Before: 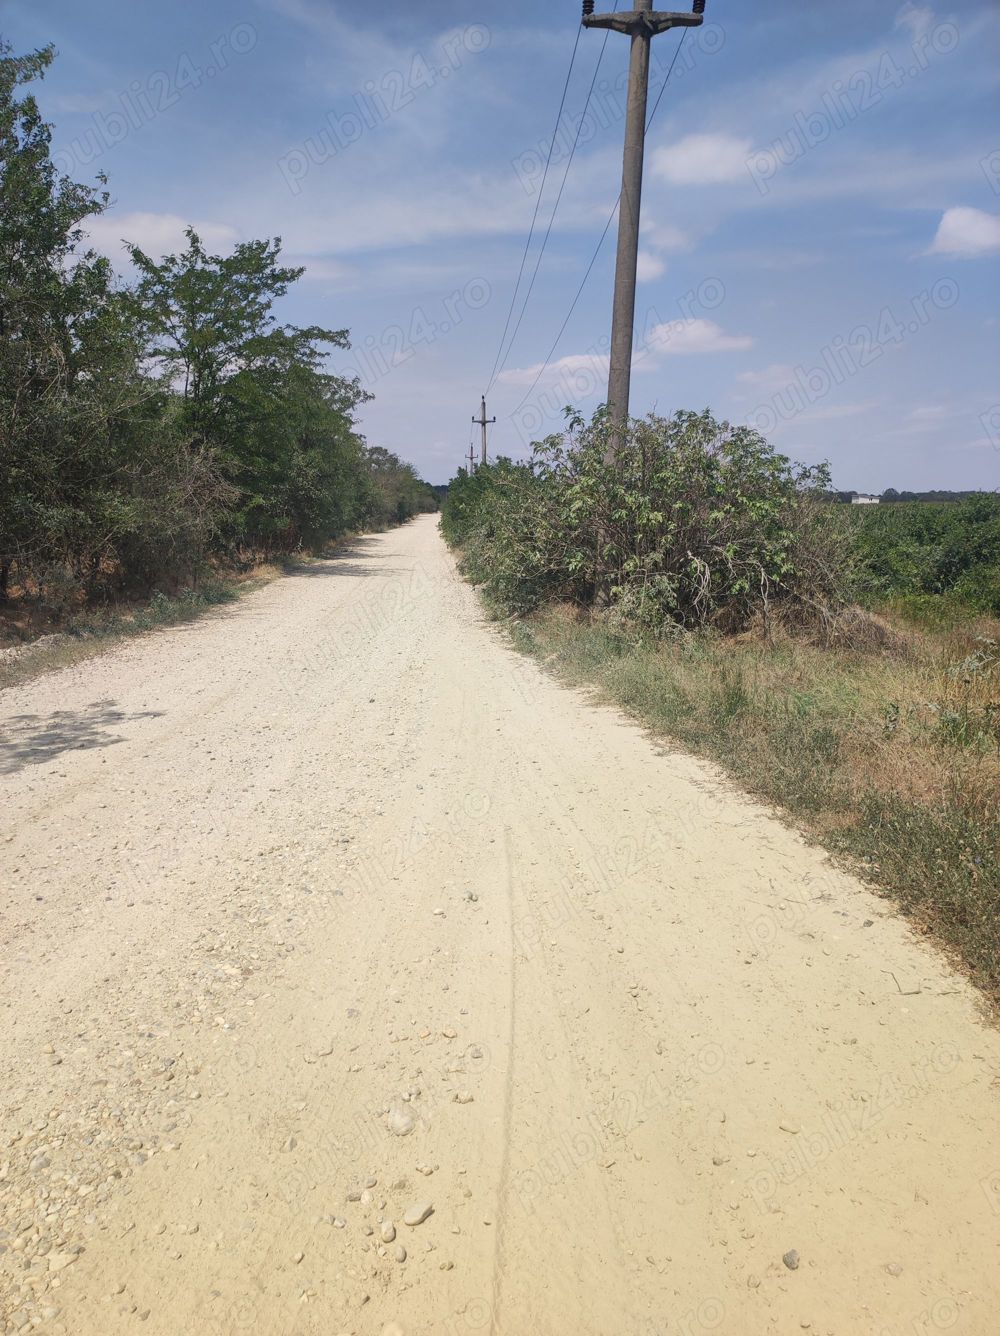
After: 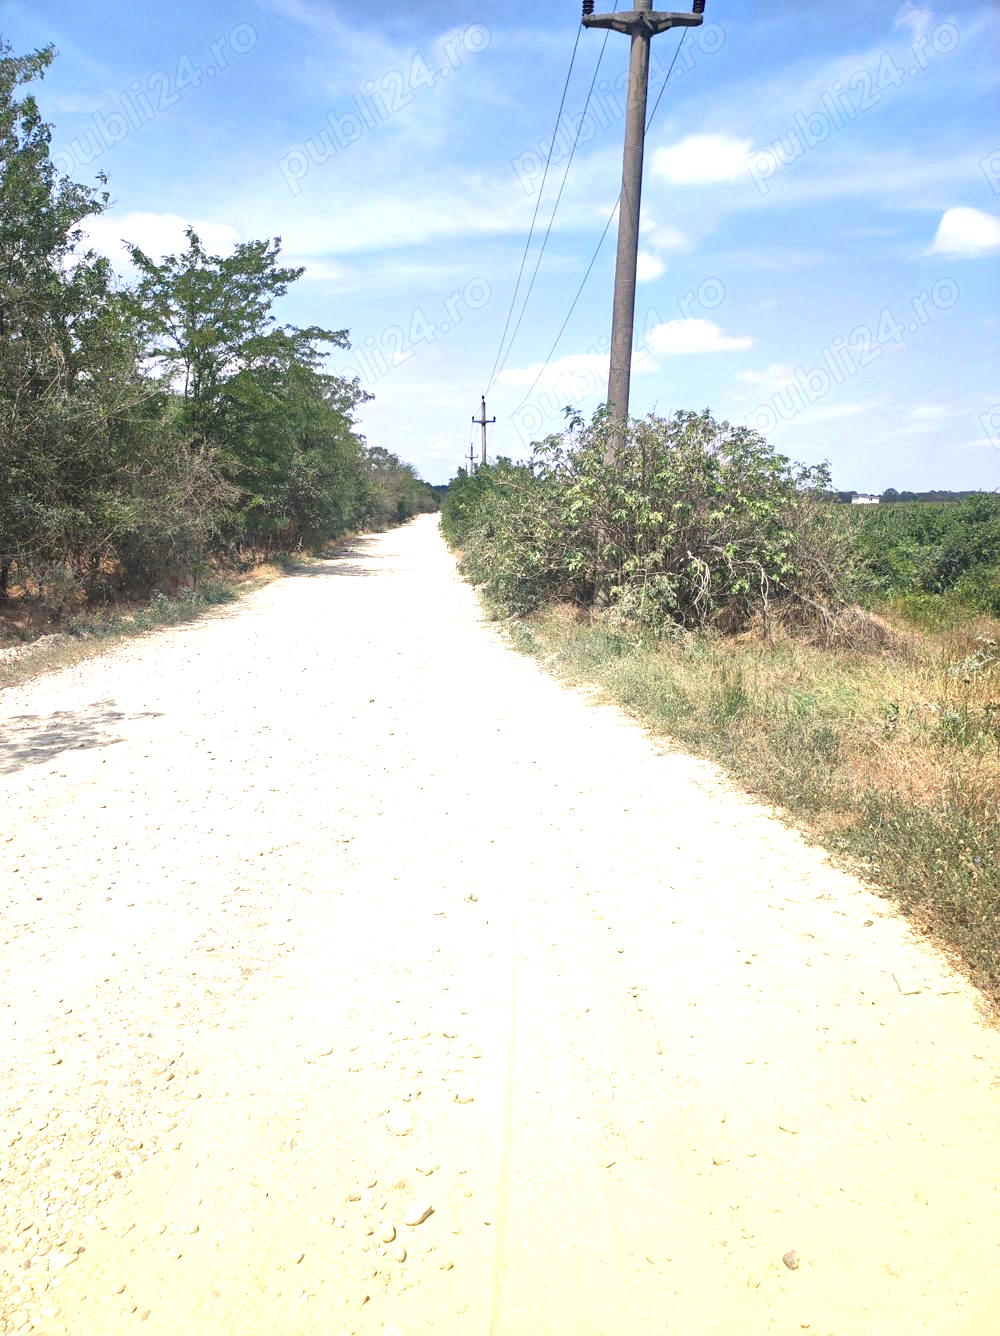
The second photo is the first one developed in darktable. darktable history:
exposure: black level correction 0, exposure 1.192 EV, compensate highlight preservation false
haze removal: compatibility mode true, adaptive false
